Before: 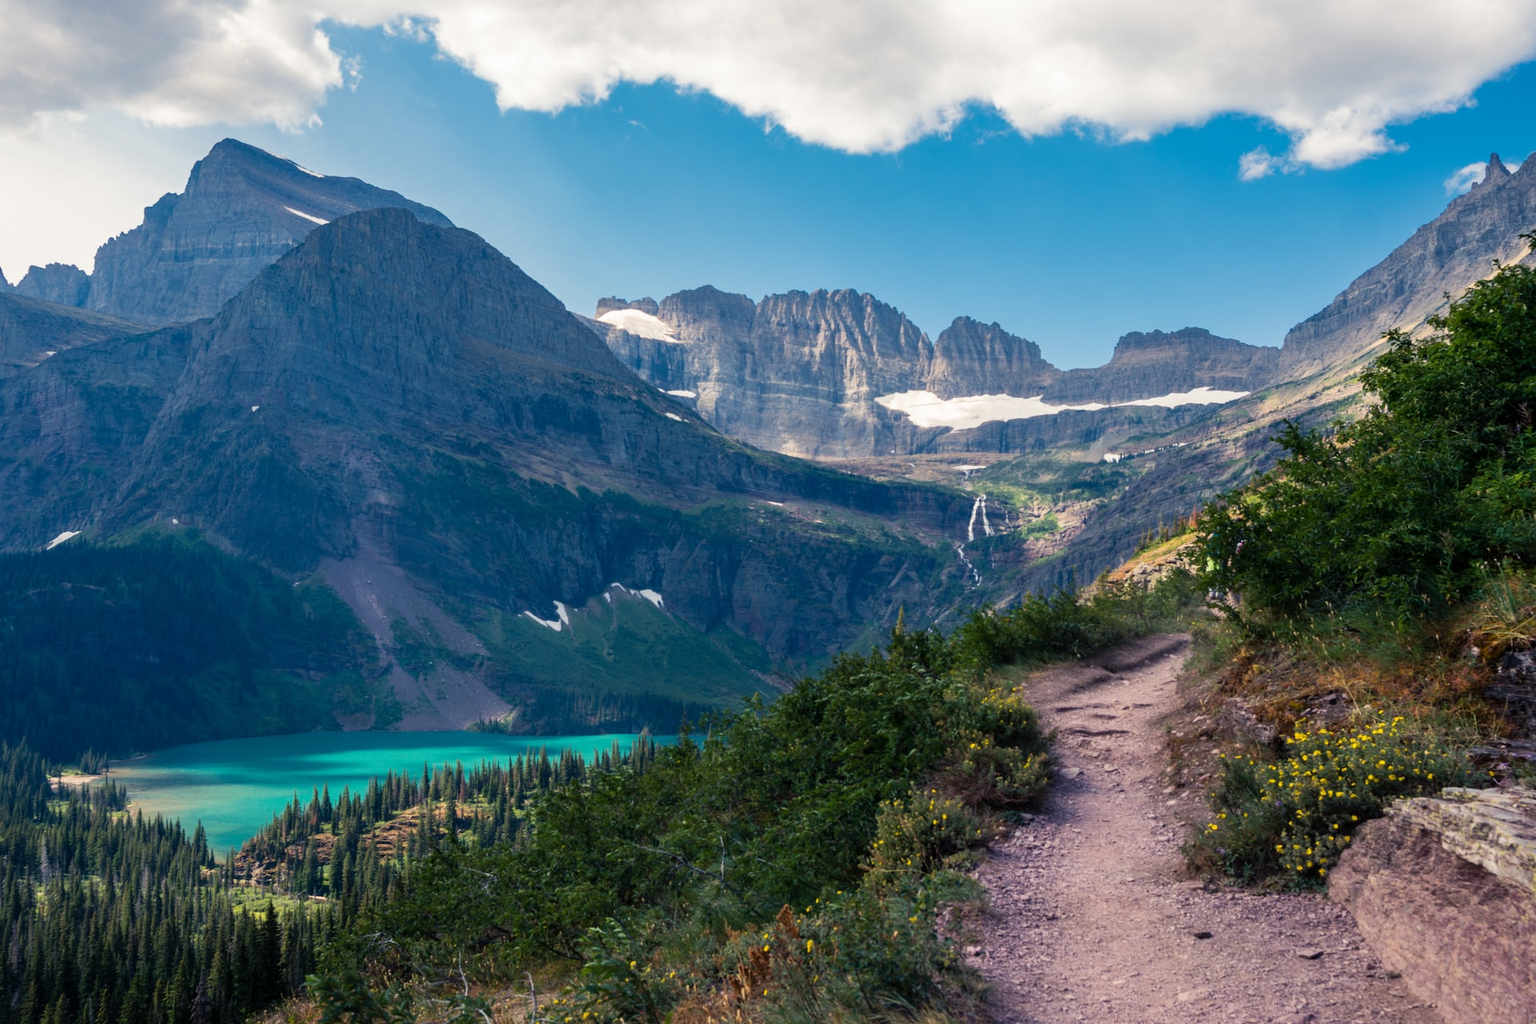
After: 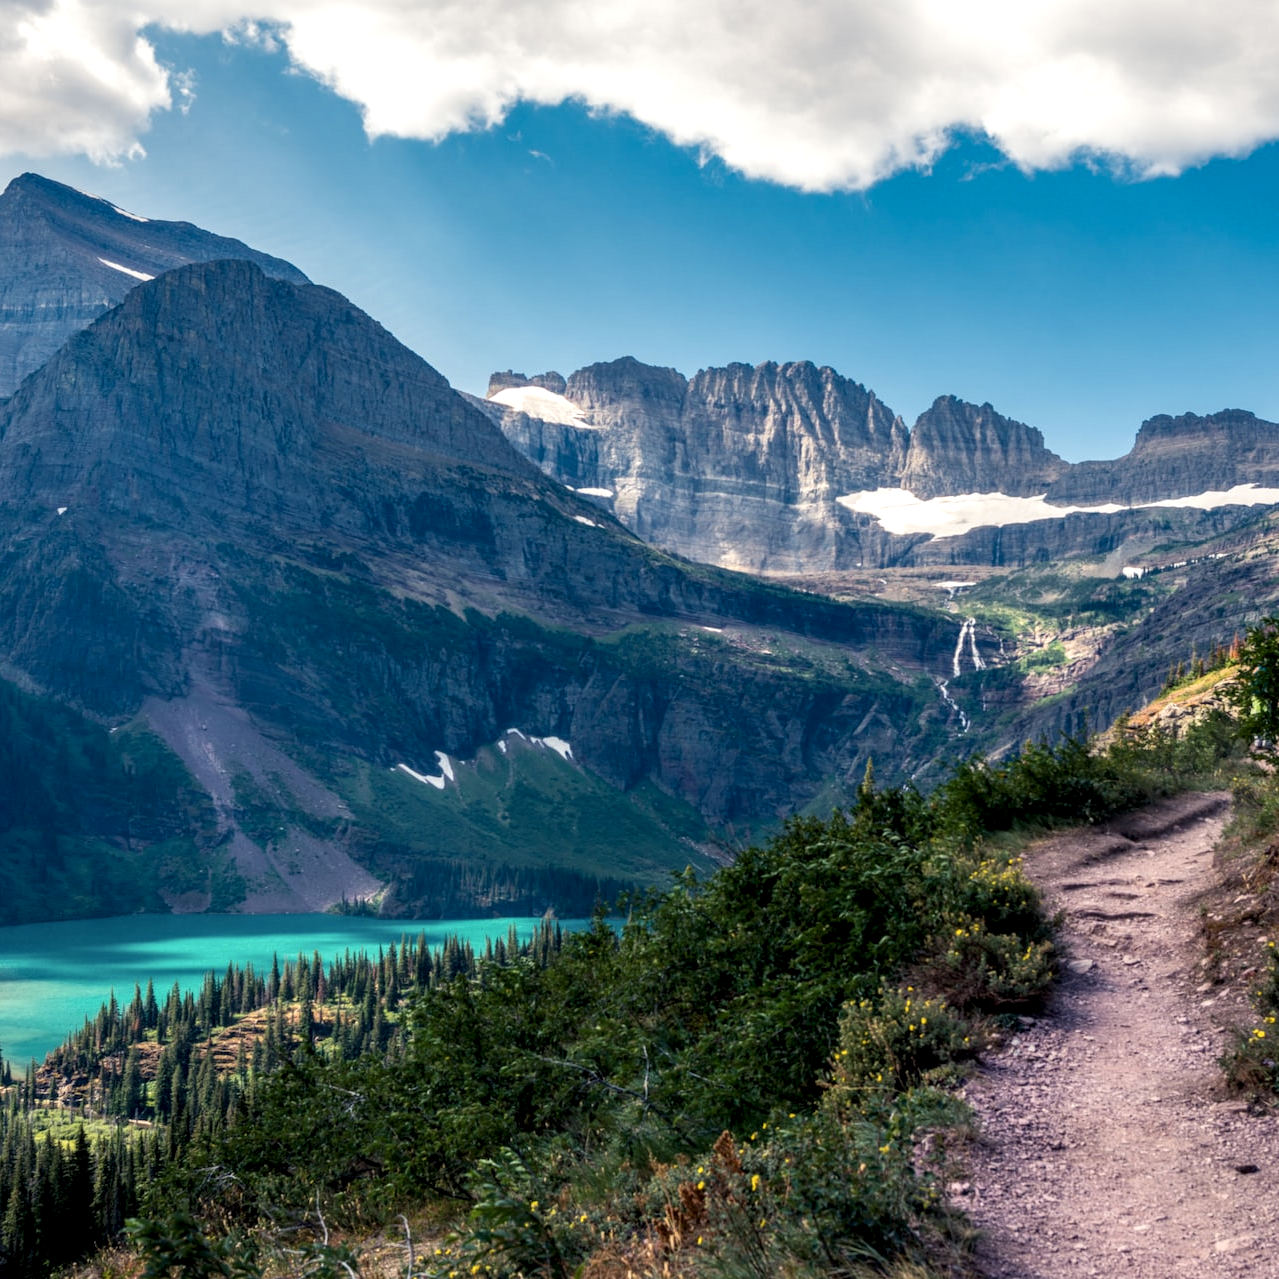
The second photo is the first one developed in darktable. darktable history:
crop and rotate: left 13.409%, right 19.924%
local contrast: detail 150%
rotate and perspective: automatic cropping off
